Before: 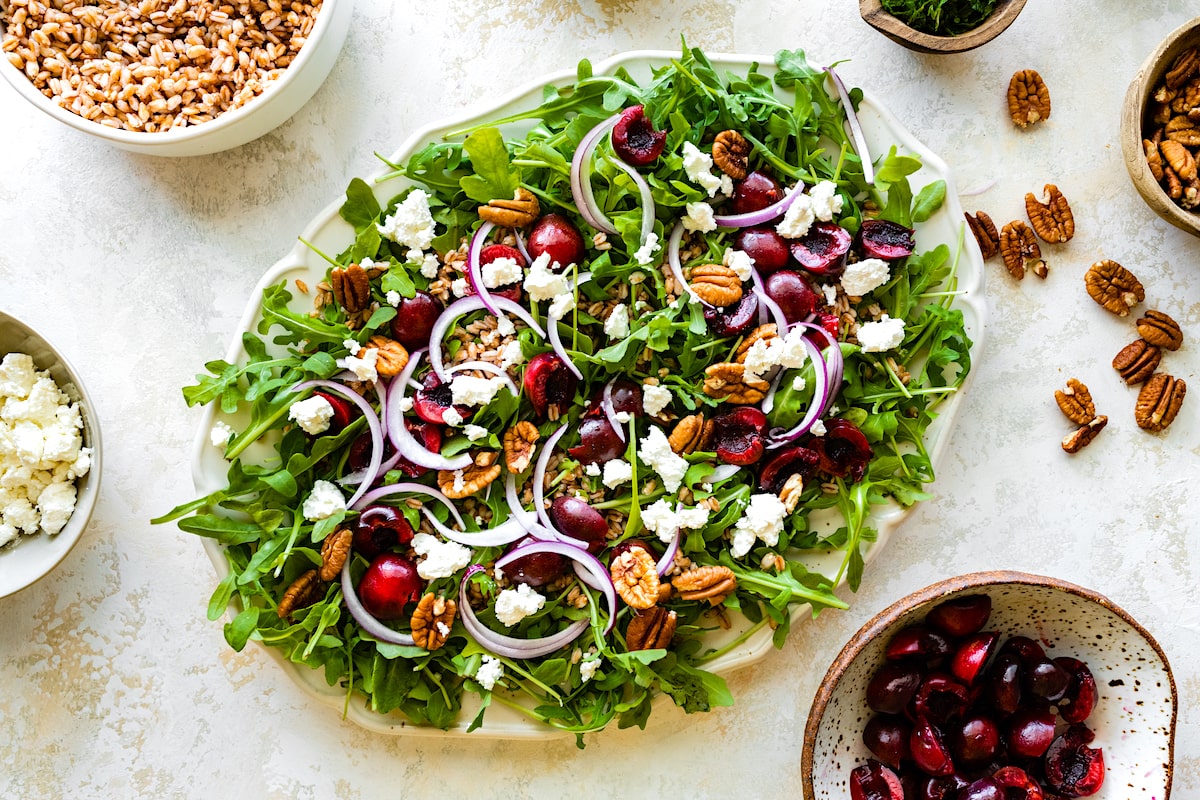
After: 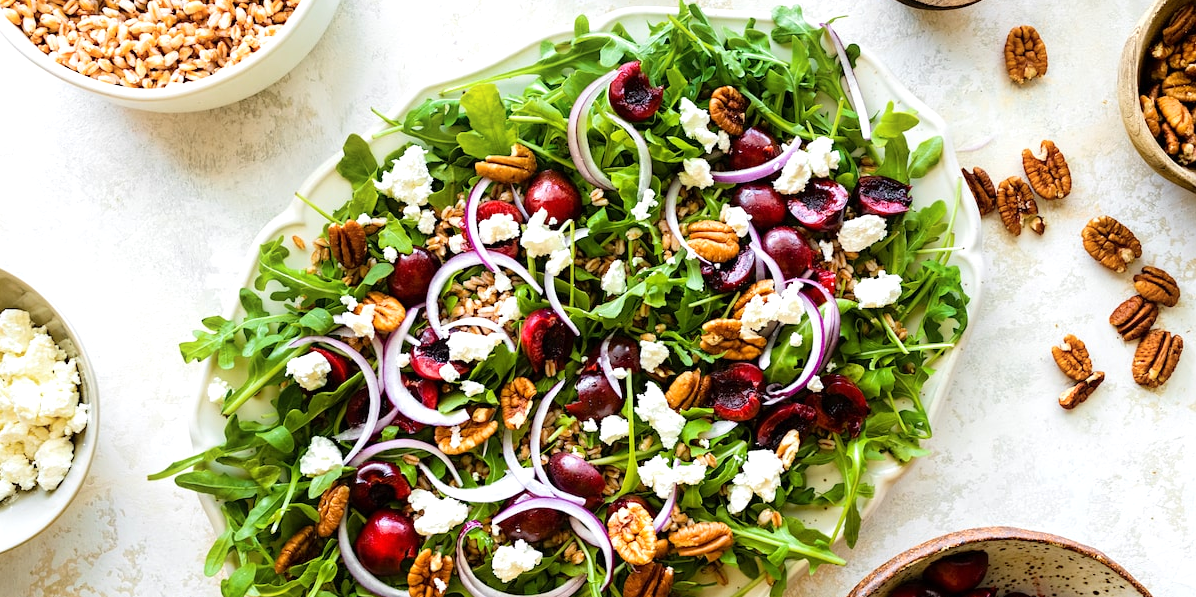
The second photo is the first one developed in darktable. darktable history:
crop: left 0.311%, top 5.541%, bottom 19.763%
shadows and highlights: radius 90.64, shadows -16.34, white point adjustment 0.275, highlights 33.07, compress 48.51%, soften with gaussian
exposure: exposure 0.187 EV, compensate highlight preservation false
